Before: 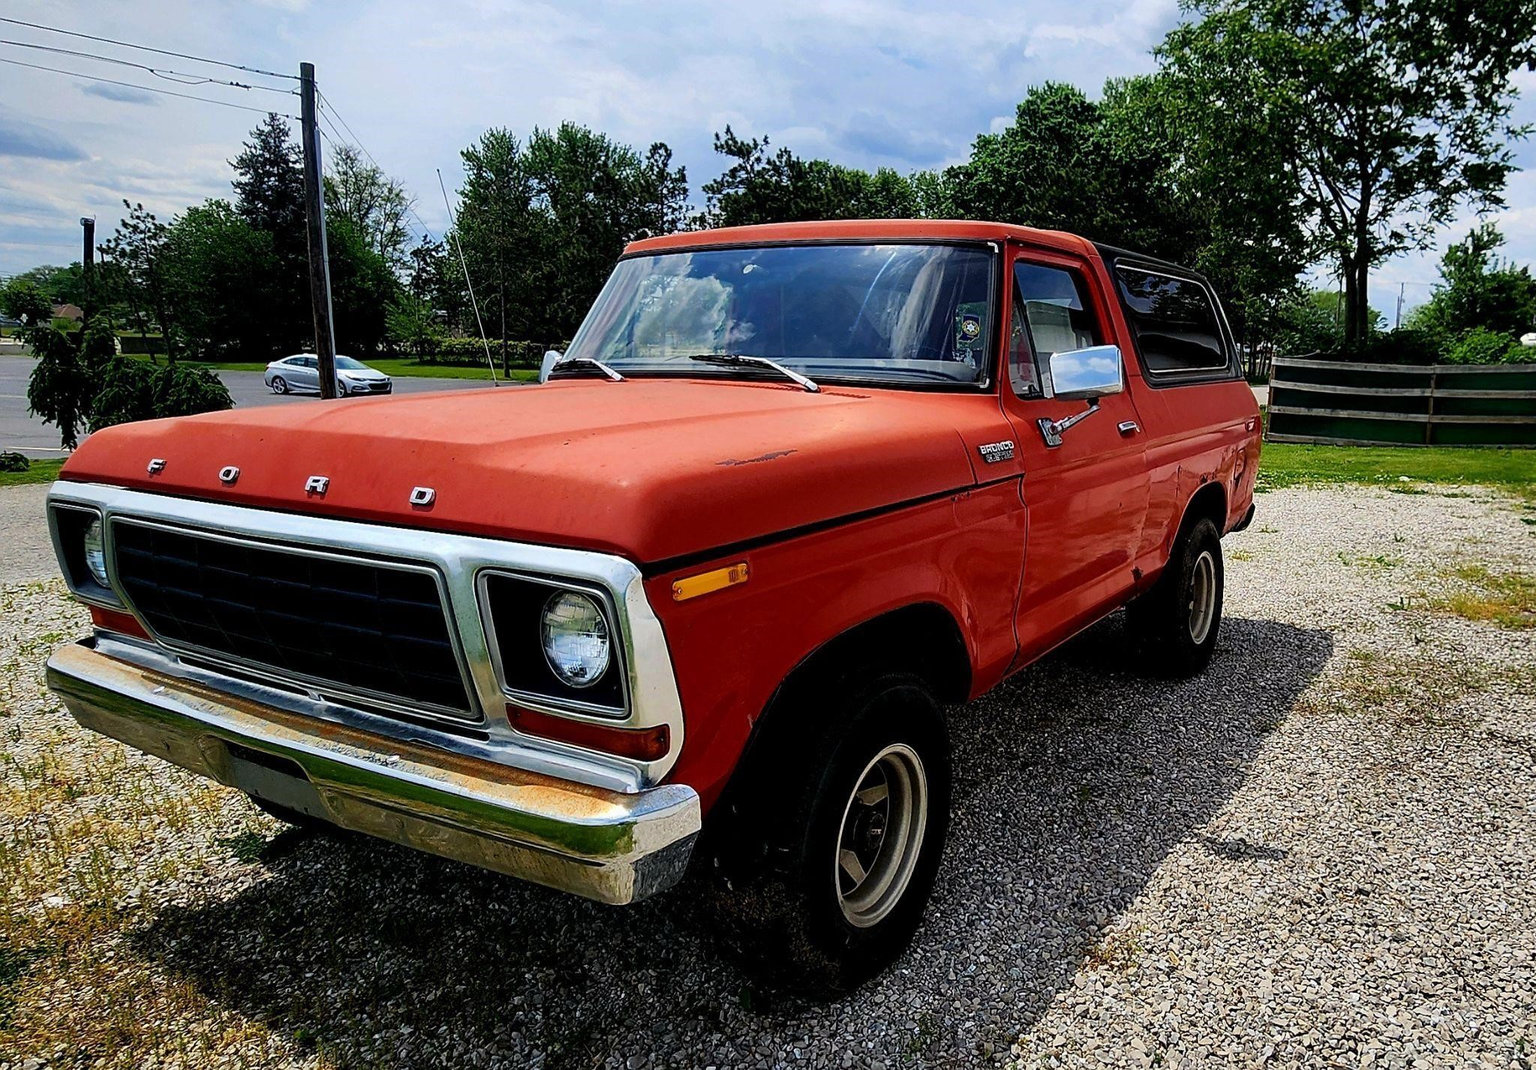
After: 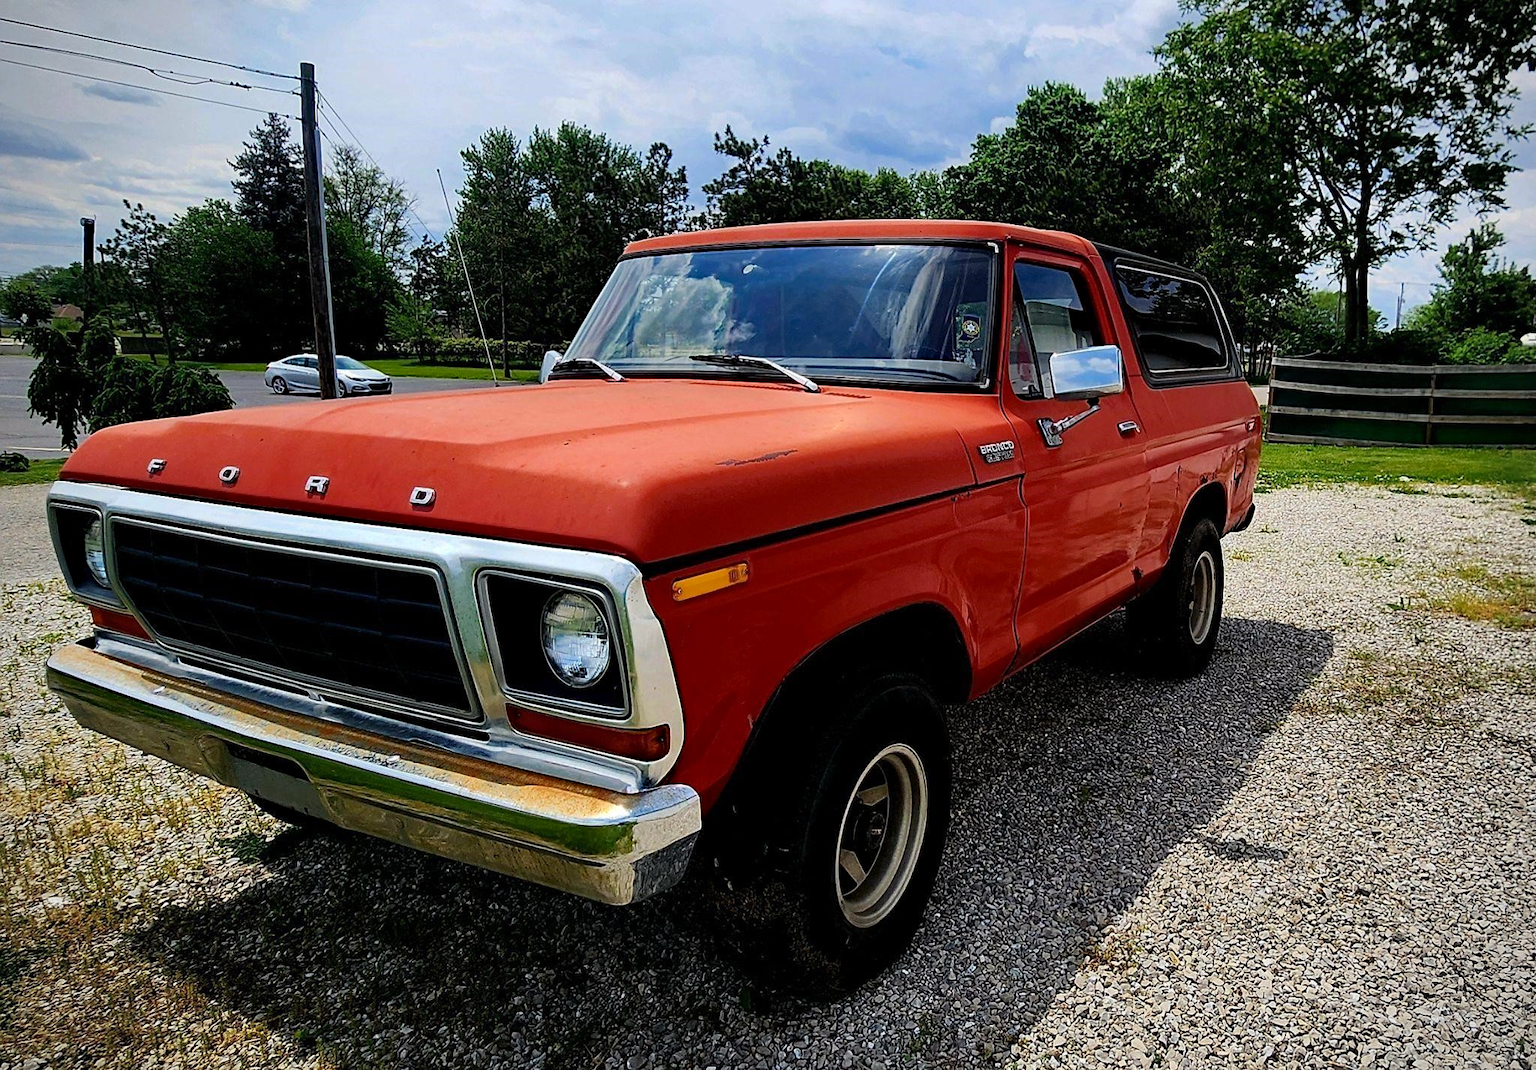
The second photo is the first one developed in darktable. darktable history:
haze removal: compatibility mode true, adaptive false
vignetting: fall-off start 91.19%
